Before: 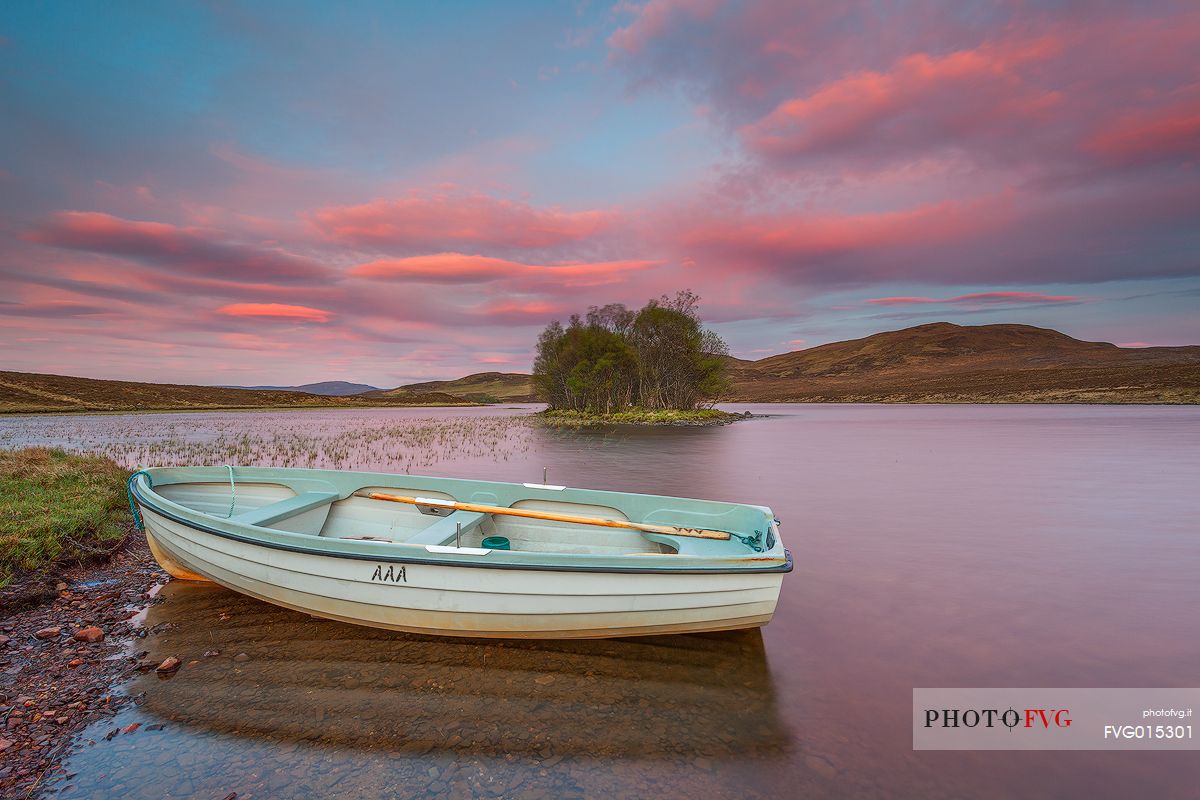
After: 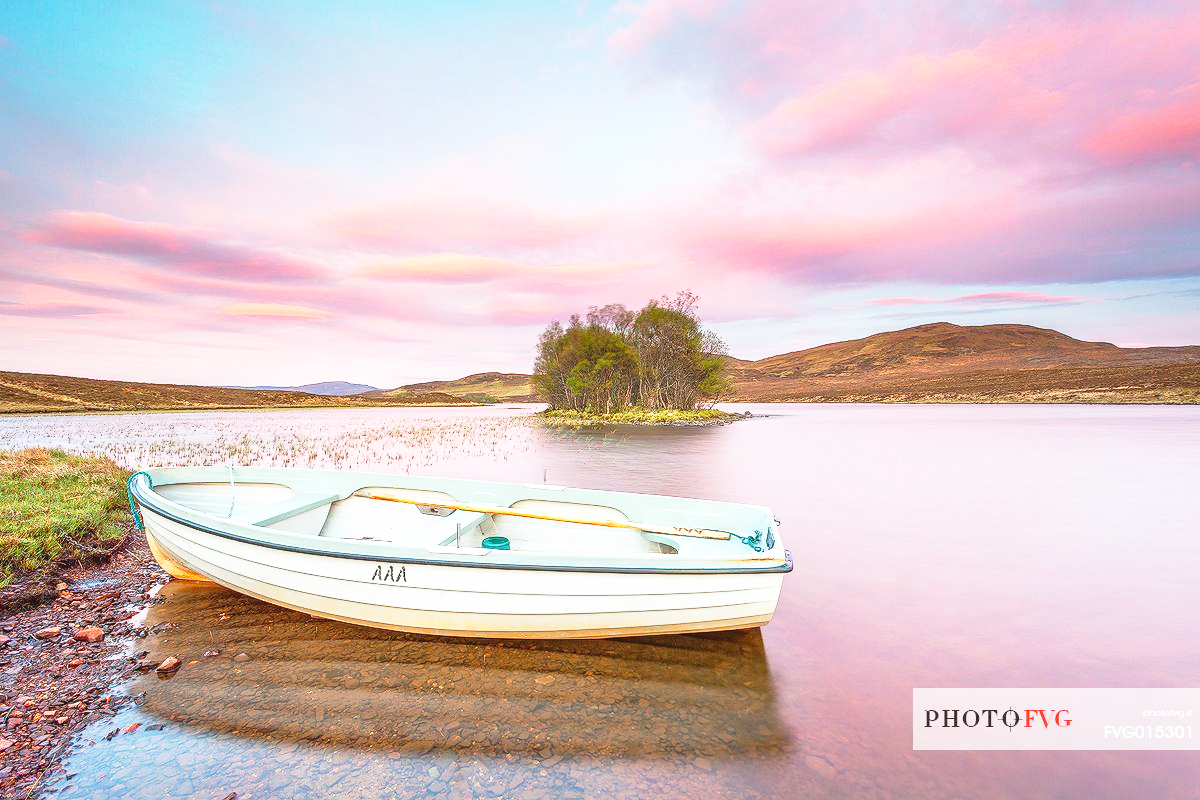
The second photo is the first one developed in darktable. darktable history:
base curve: curves: ch0 [(0, 0) (0.012, 0.01) (0.073, 0.168) (0.31, 0.711) (0.645, 0.957) (1, 1)], preserve colors none
exposure: black level correction -0.005, exposure 0.622 EV, compensate highlight preservation false
